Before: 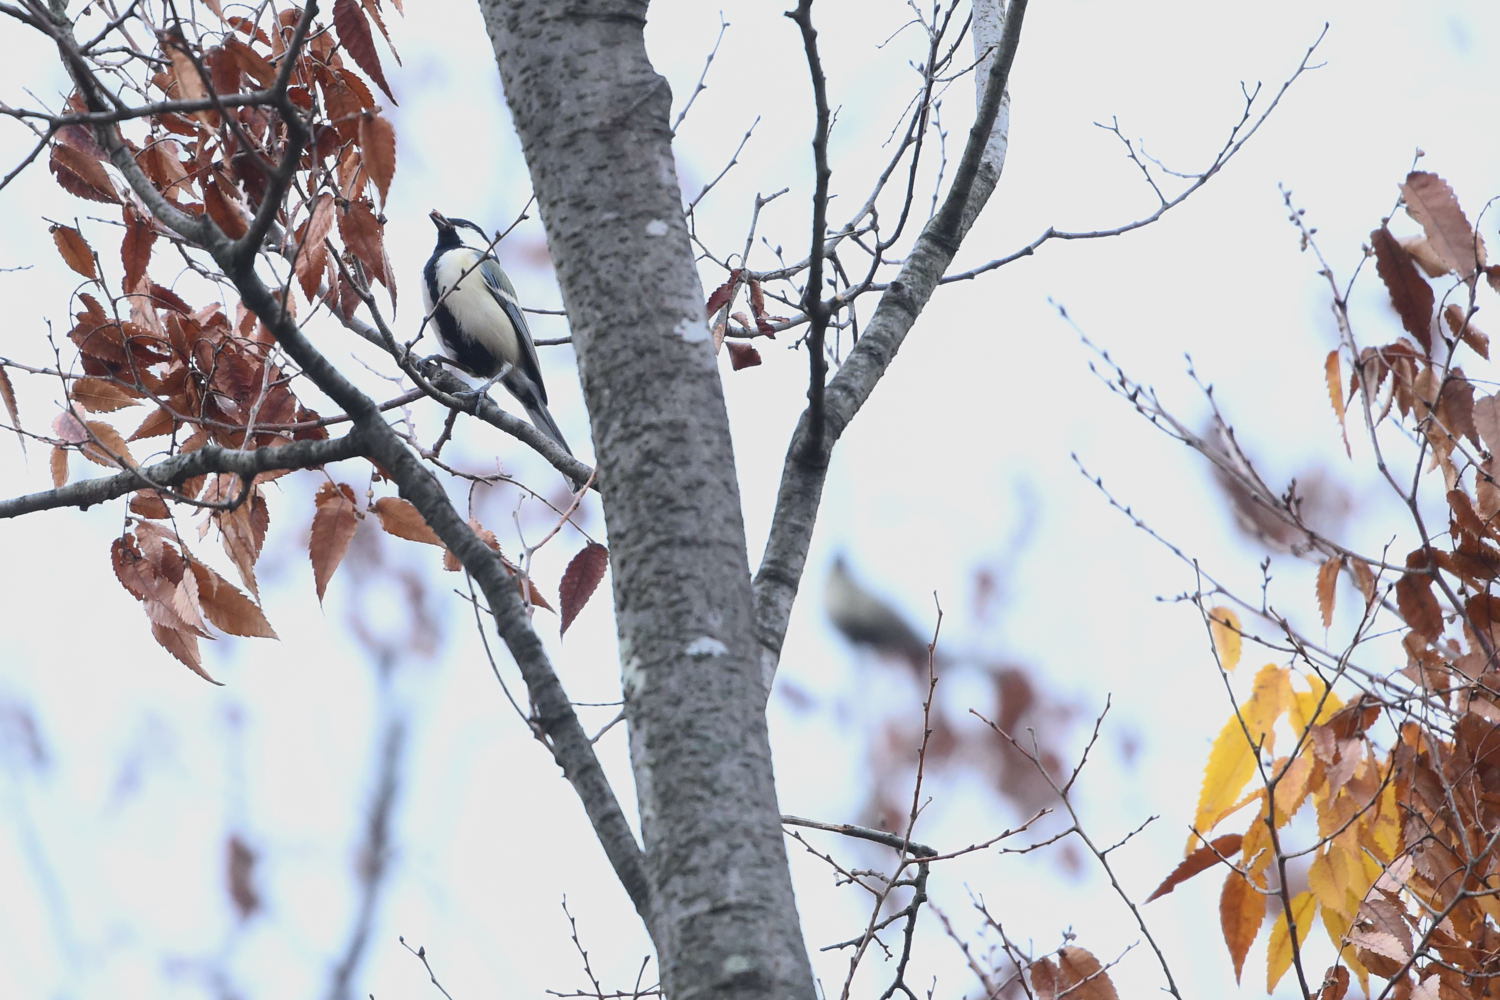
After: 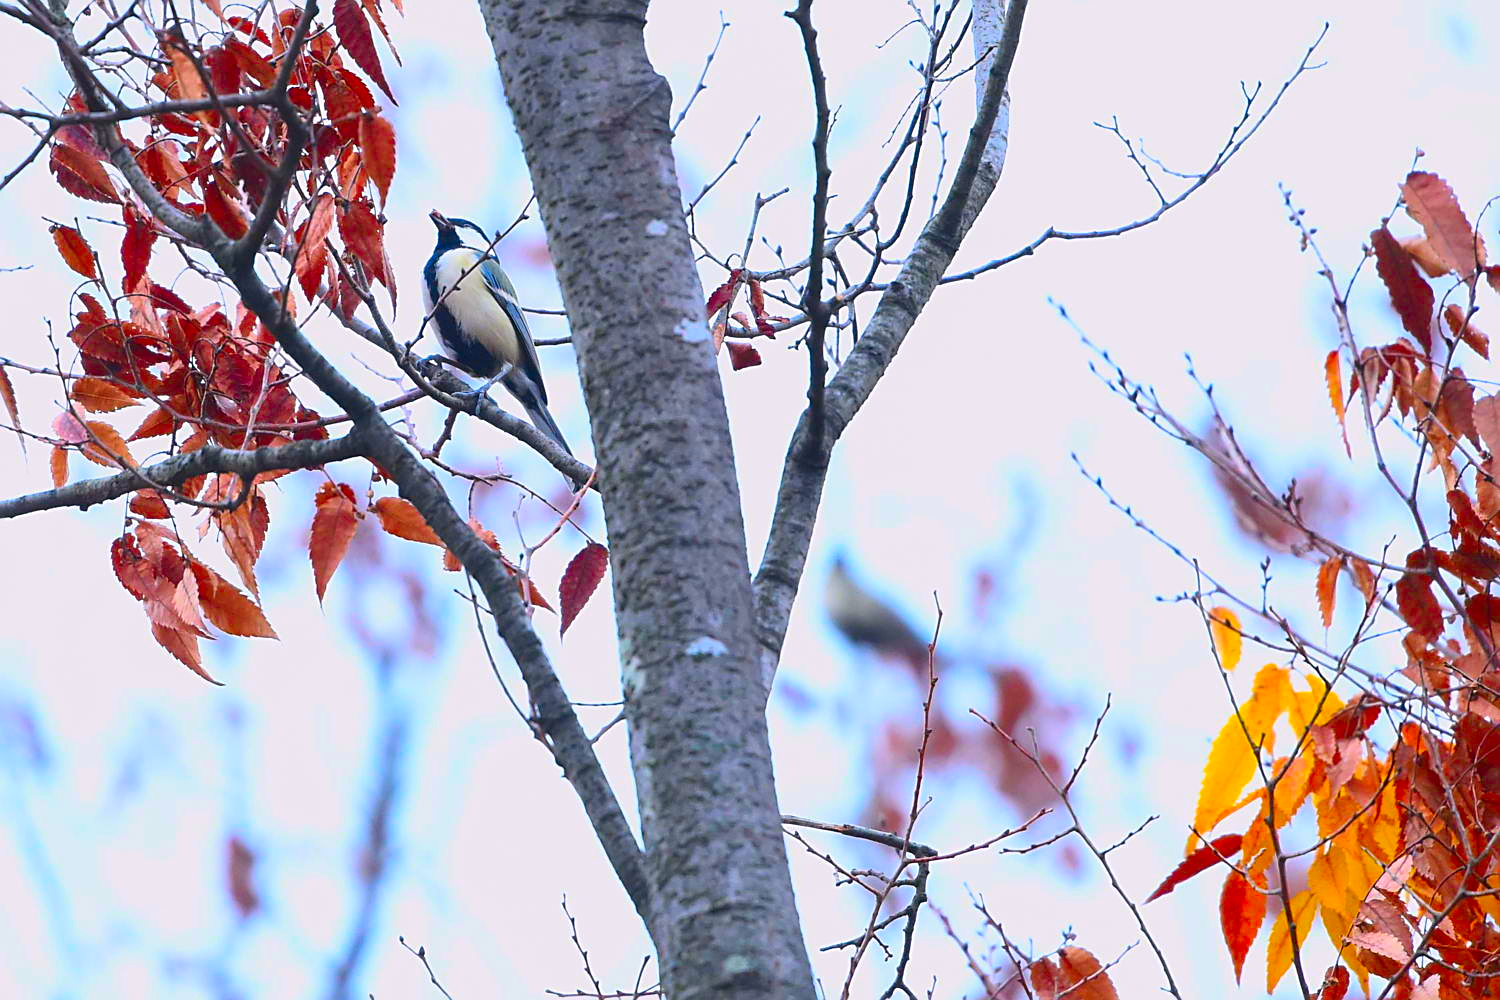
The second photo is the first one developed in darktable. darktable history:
color correction: highlights a* 1.59, highlights b* -1.7, saturation 2.48
sharpen: on, module defaults
exposure: exposure 0.014 EV, compensate highlight preservation false
